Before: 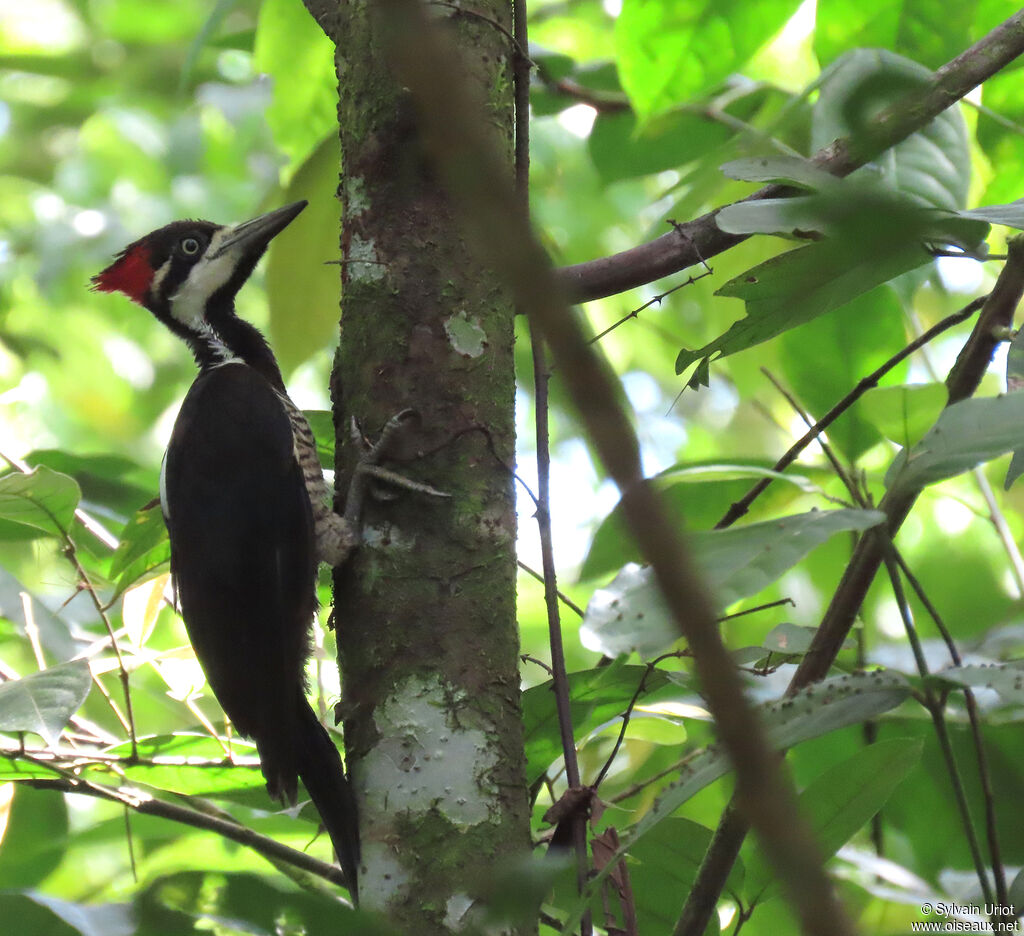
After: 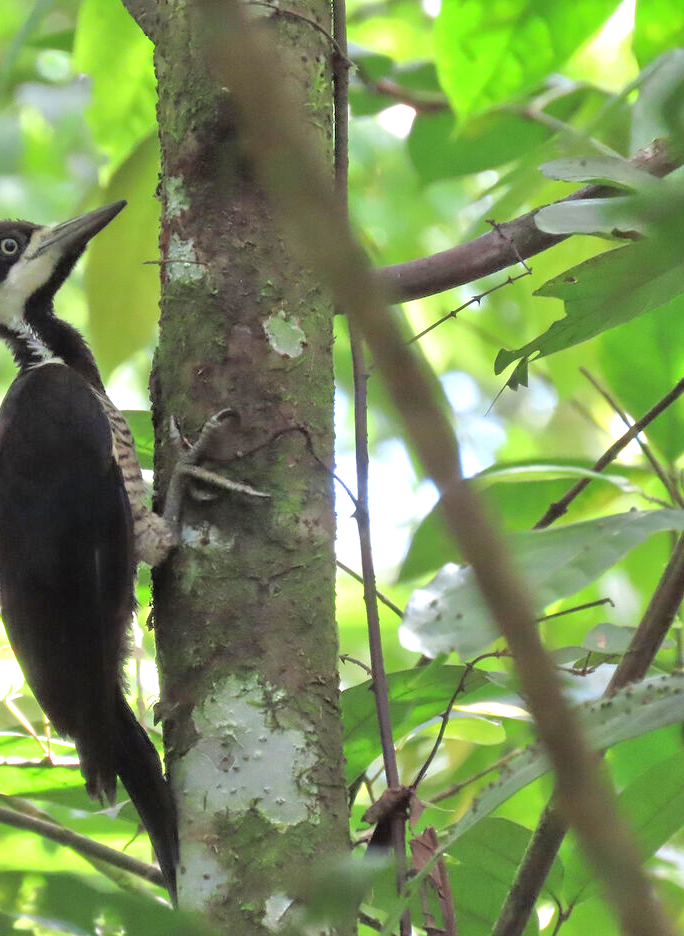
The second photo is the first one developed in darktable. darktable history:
tone equalizer: -7 EV 0.15 EV, -6 EV 0.6 EV, -5 EV 1.15 EV, -4 EV 1.33 EV, -3 EV 1.15 EV, -2 EV 0.6 EV, -1 EV 0.15 EV, mask exposure compensation -0.5 EV
crop and rotate: left 17.732%, right 15.423%
